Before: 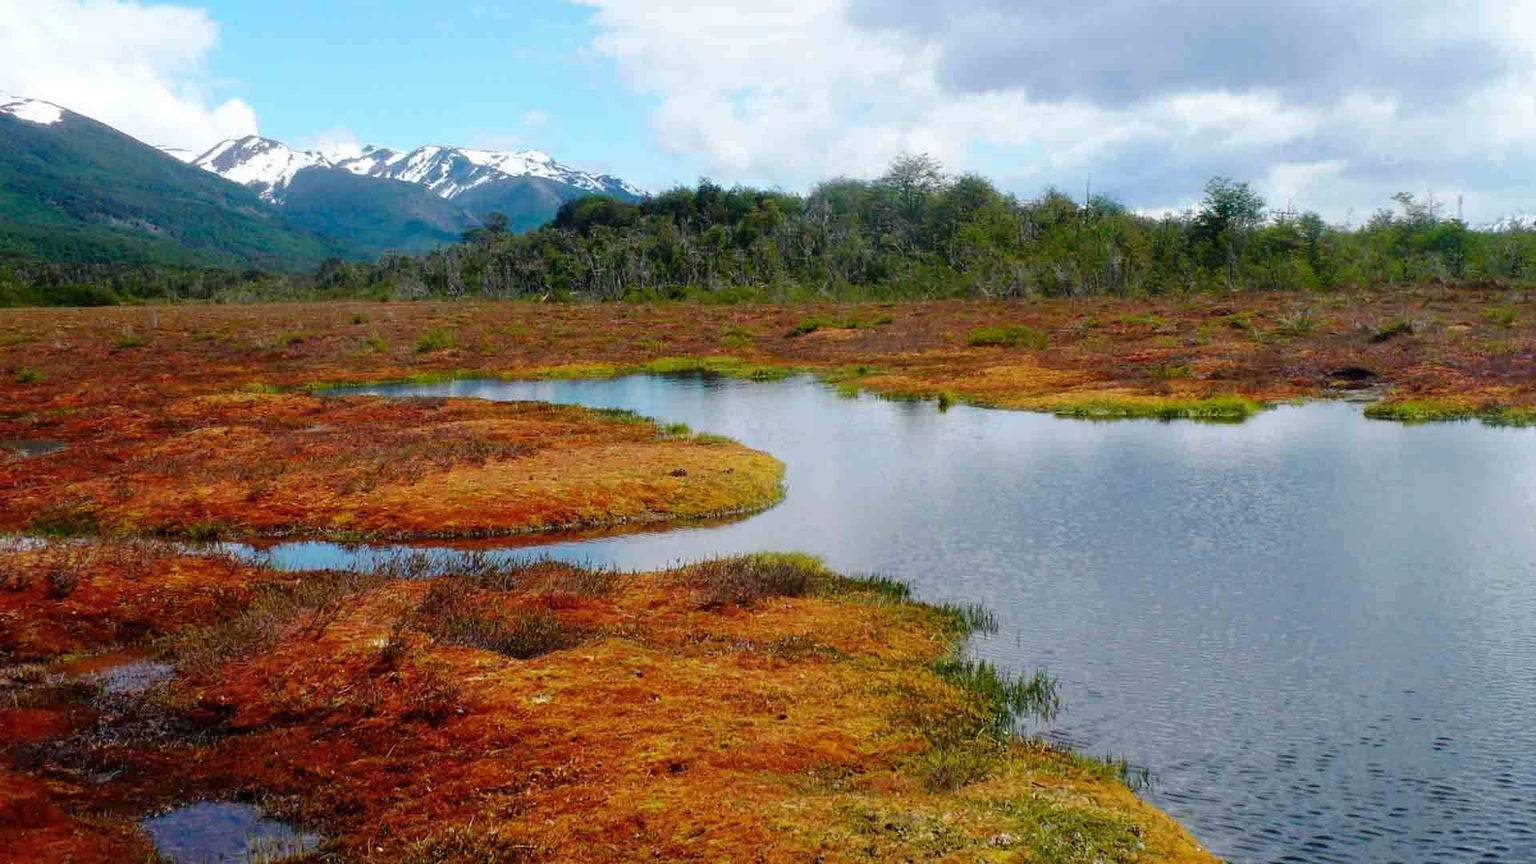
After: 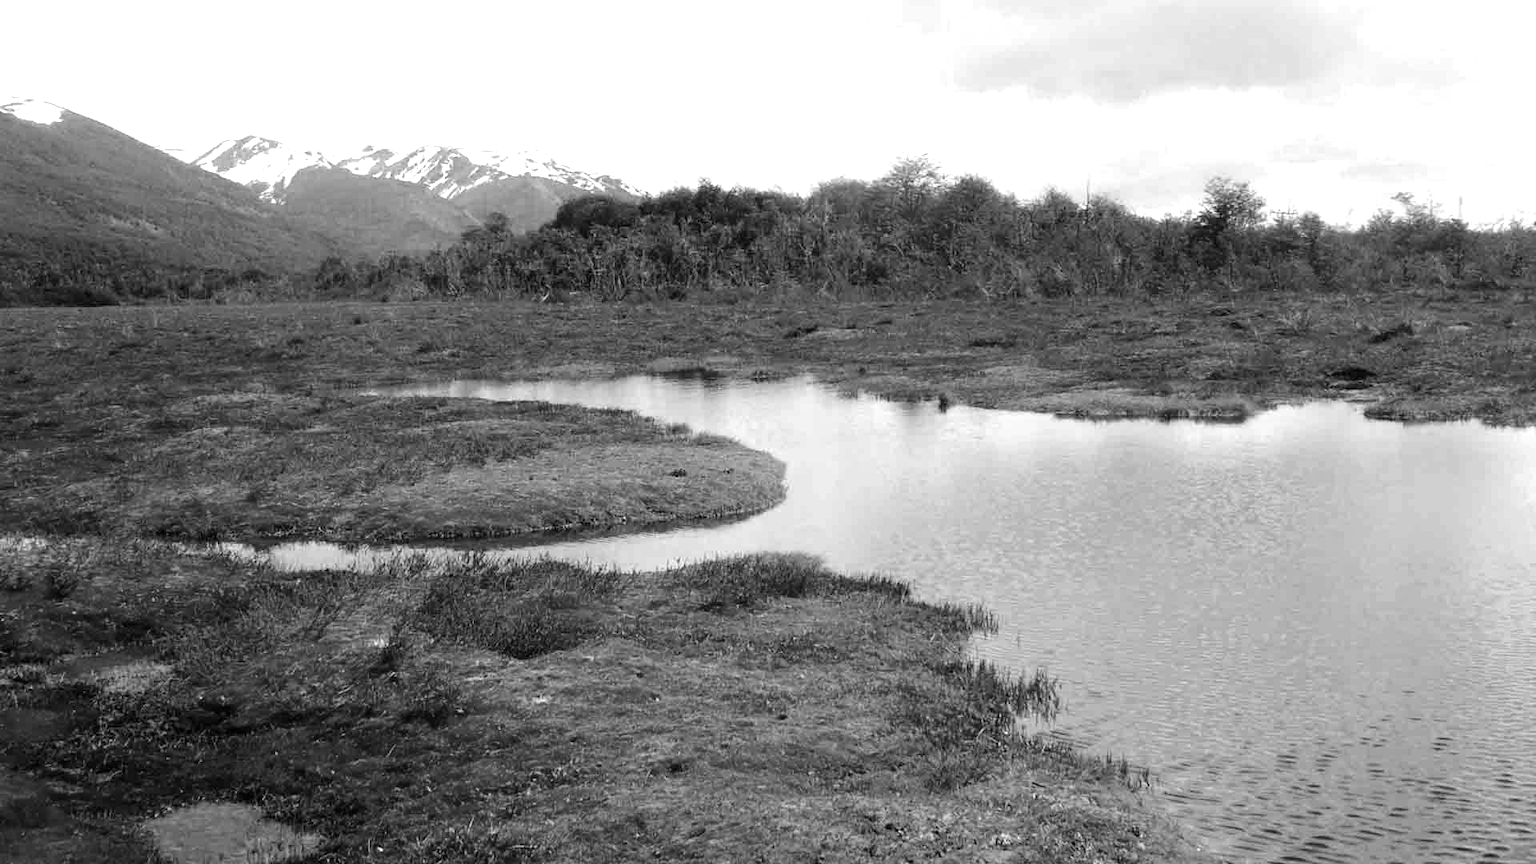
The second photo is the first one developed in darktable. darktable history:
color calibration: output gray [0.22, 0.42, 0.37, 0], illuminant as shot in camera, x 0.376, y 0.393, temperature 4176.59 K
contrast brightness saturation: contrast 0.038, saturation 0.164
exposure: exposure 0.506 EV, compensate highlight preservation false
